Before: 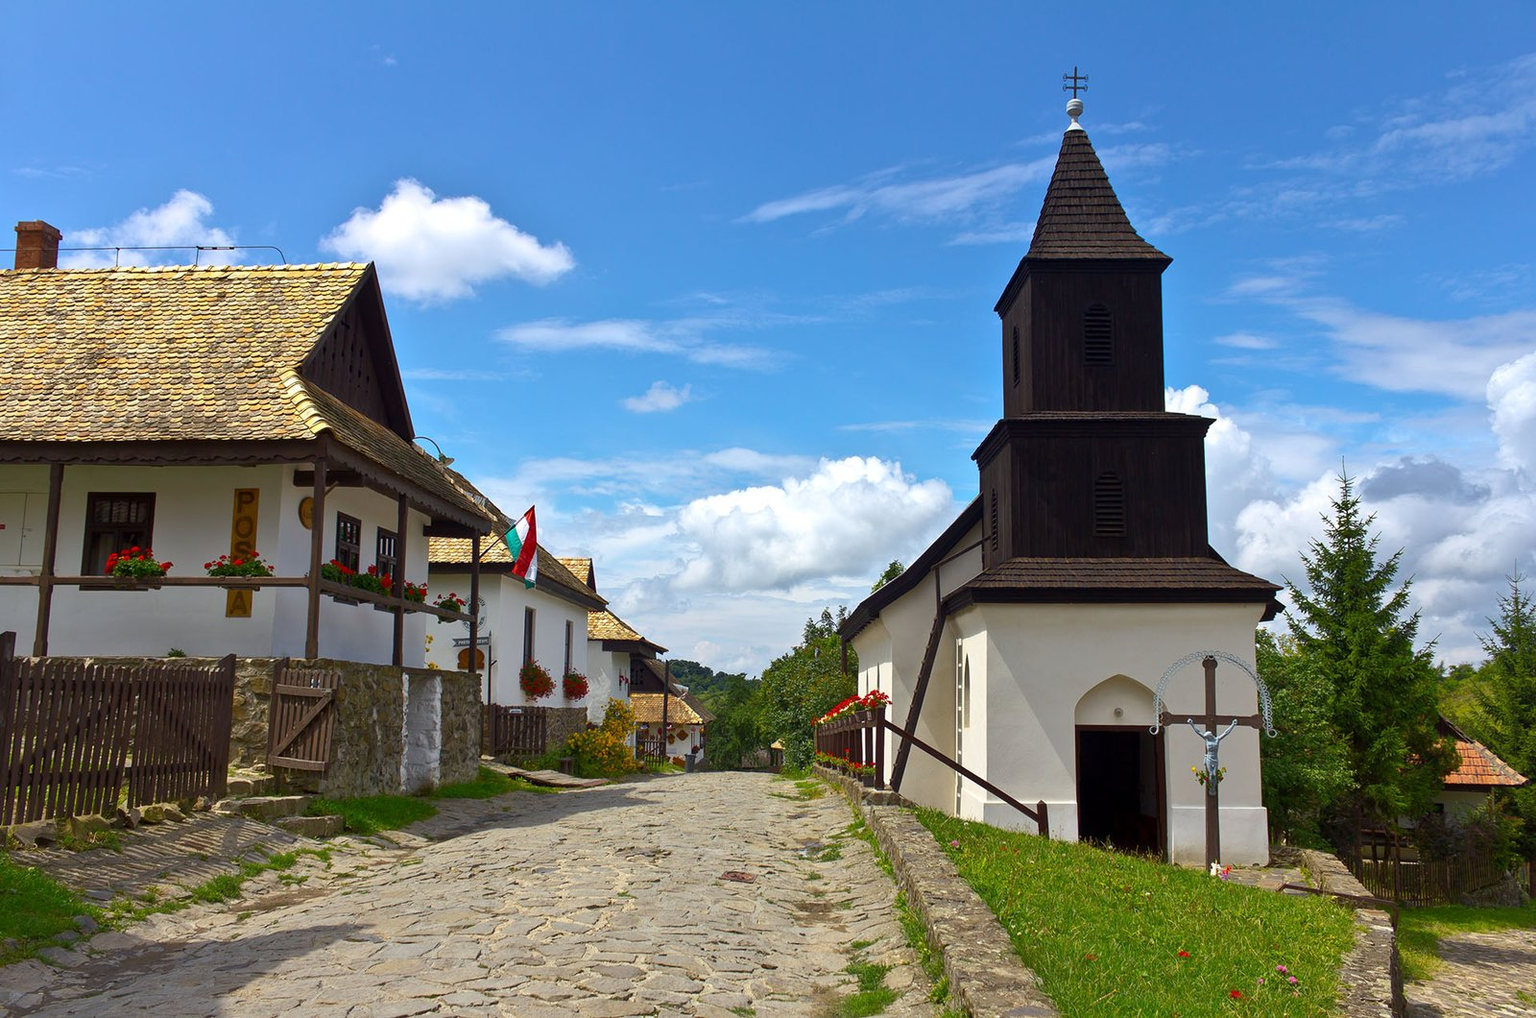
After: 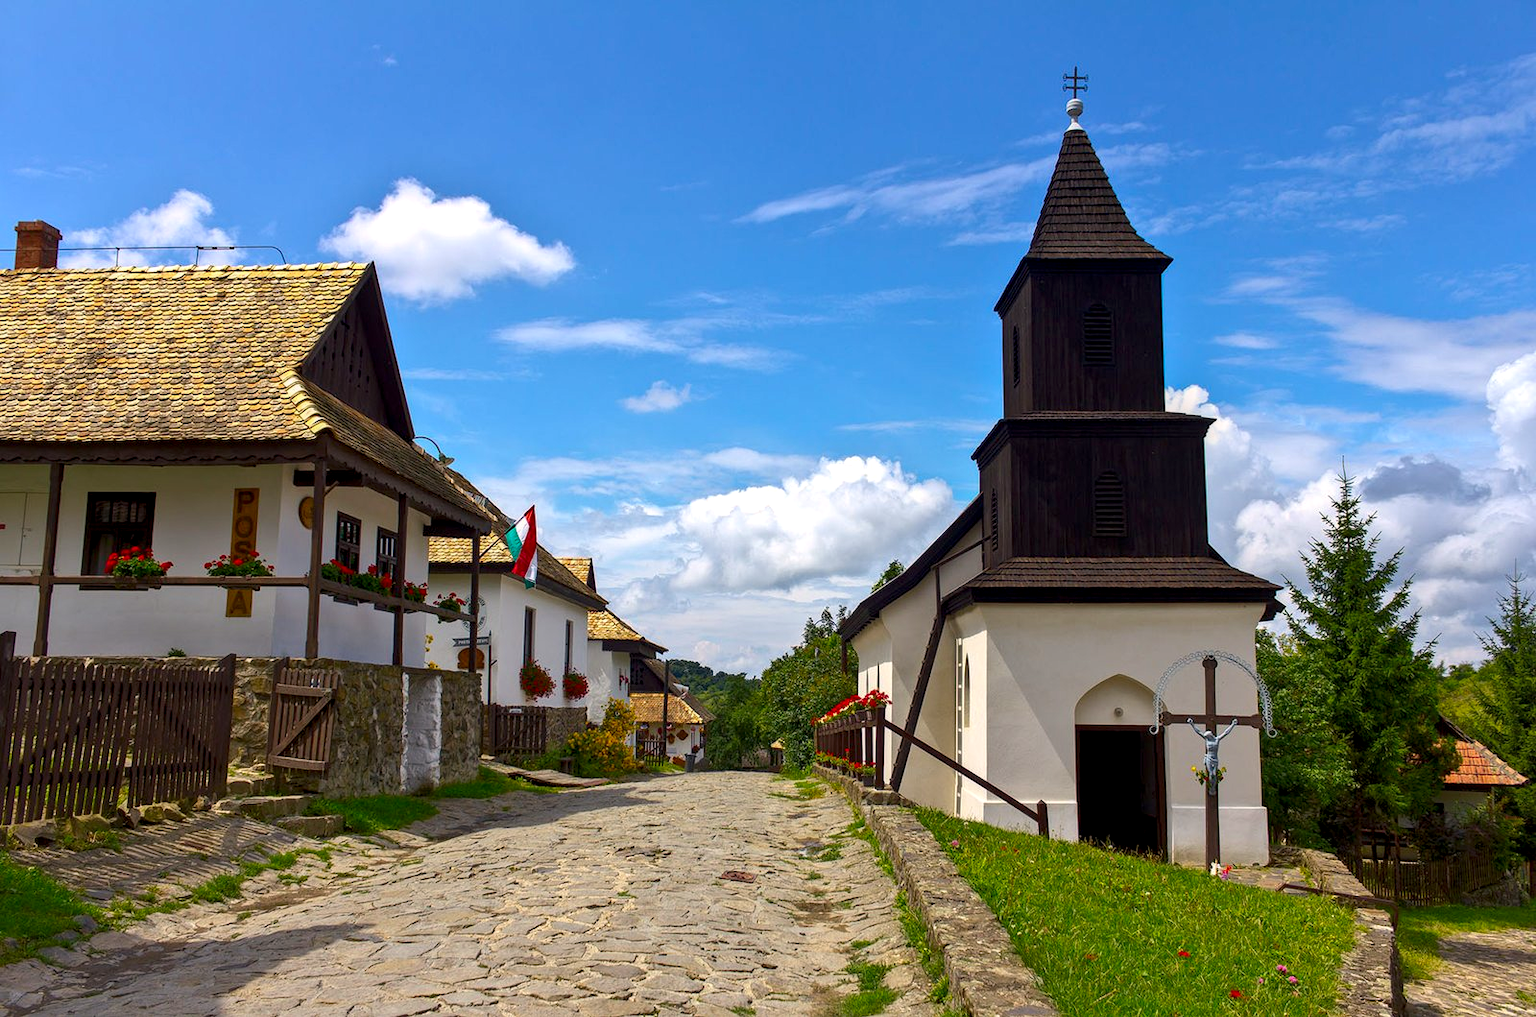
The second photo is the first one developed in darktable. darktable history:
color correction: highlights a* 3.18, highlights b* 1.65, saturation 1.15
local contrast: shadows 92%, midtone range 0.494
